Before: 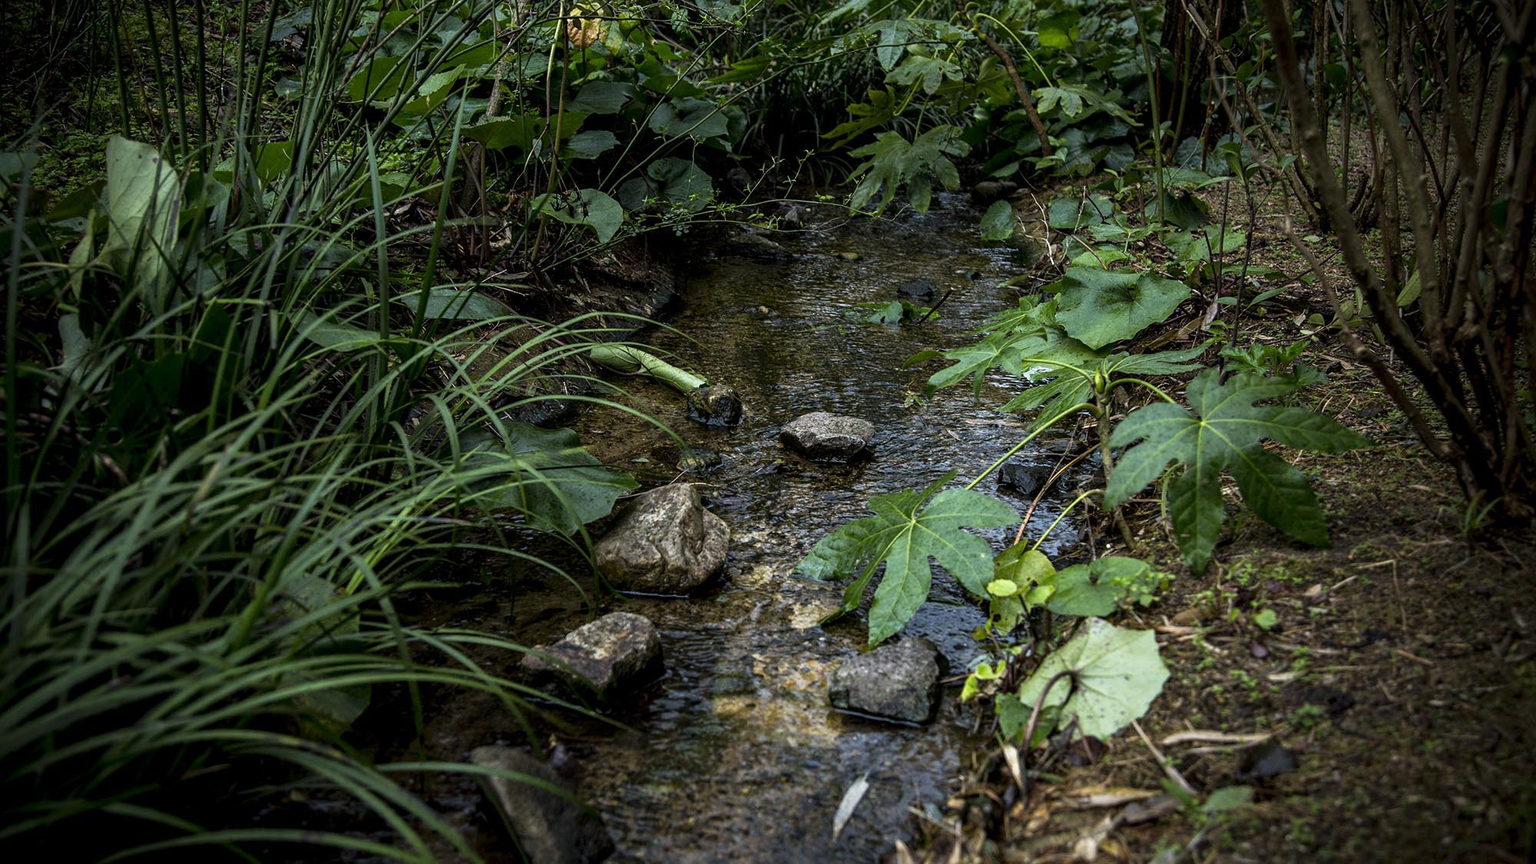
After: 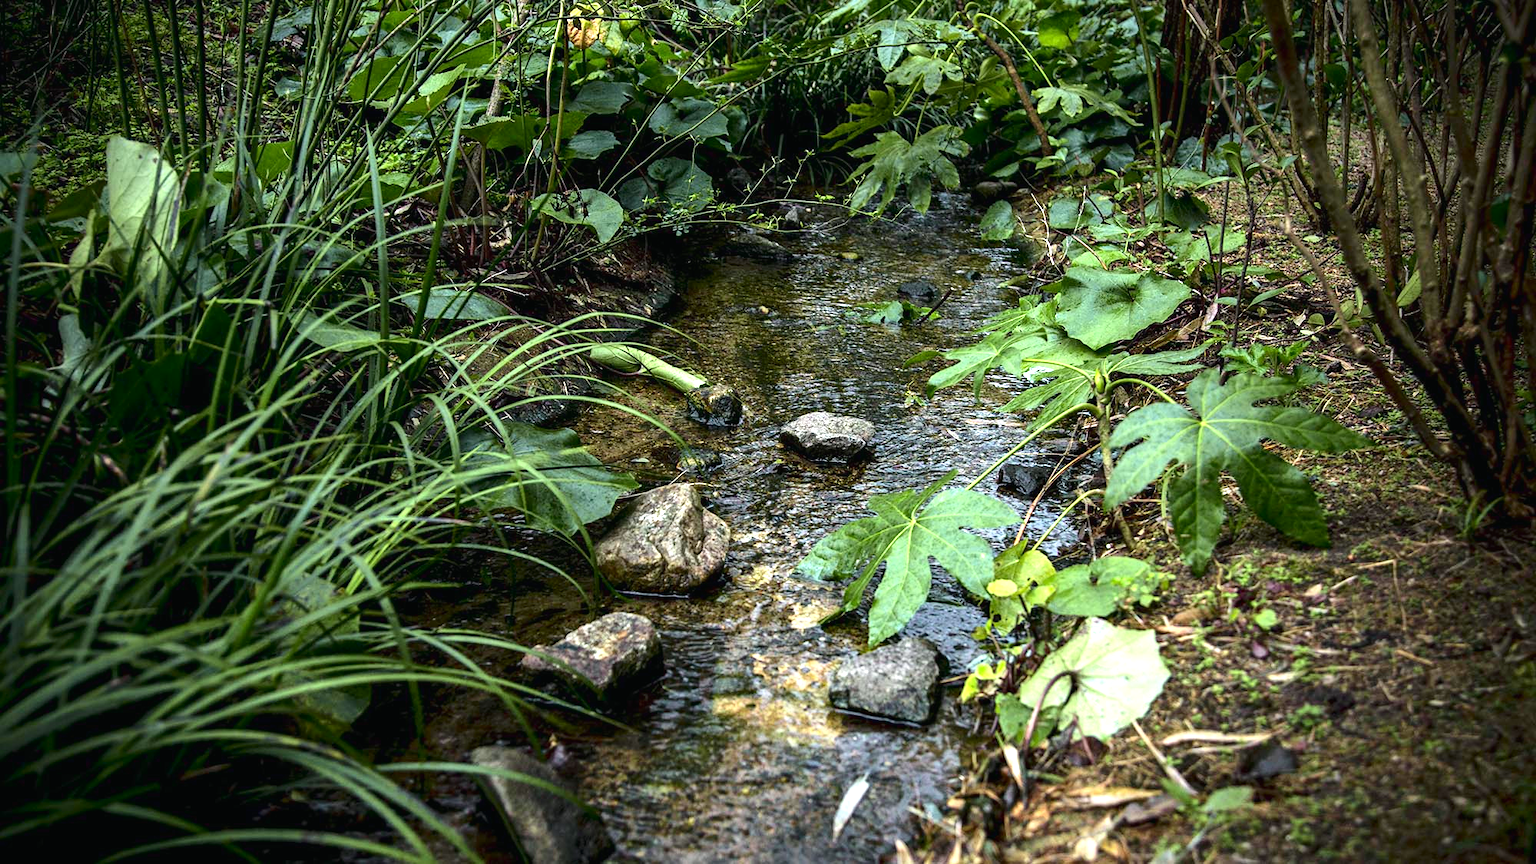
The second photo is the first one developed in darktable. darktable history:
tone curve: curves: ch0 [(0, 0.01) (0.037, 0.032) (0.131, 0.108) (0.275, 0.258) (0.483, 0.512) (0.61, 0.661) (0.696, 0.742) (0.792, 0.834) (0.911, 0.936) (0.997, 0.995)]; ch1 [(0, 0) (0.308, 0.29) (0.425, 0.411) (0.503, 0.502) (0.529, 0.543) (0.683, 0.706) (0.746, 0.77) (1, 1)]; ch2 [(0, 0) (0.225, 0.214) (0.334, 0.339) (0.401, 0.415) (0.485, 0.487) (0.502, 0.502) (0.525, 0.523) (0.545, 0.552) (0.587, 0.61) (0.636, 0.654) (0.711, 0.729) (0.845, 0.855) (0.998, 0.977)], color space Lab, independent channels, preserve colors none
exposure: black level correction 0, exposure 1.2 EV, compensate highlight preservation false
